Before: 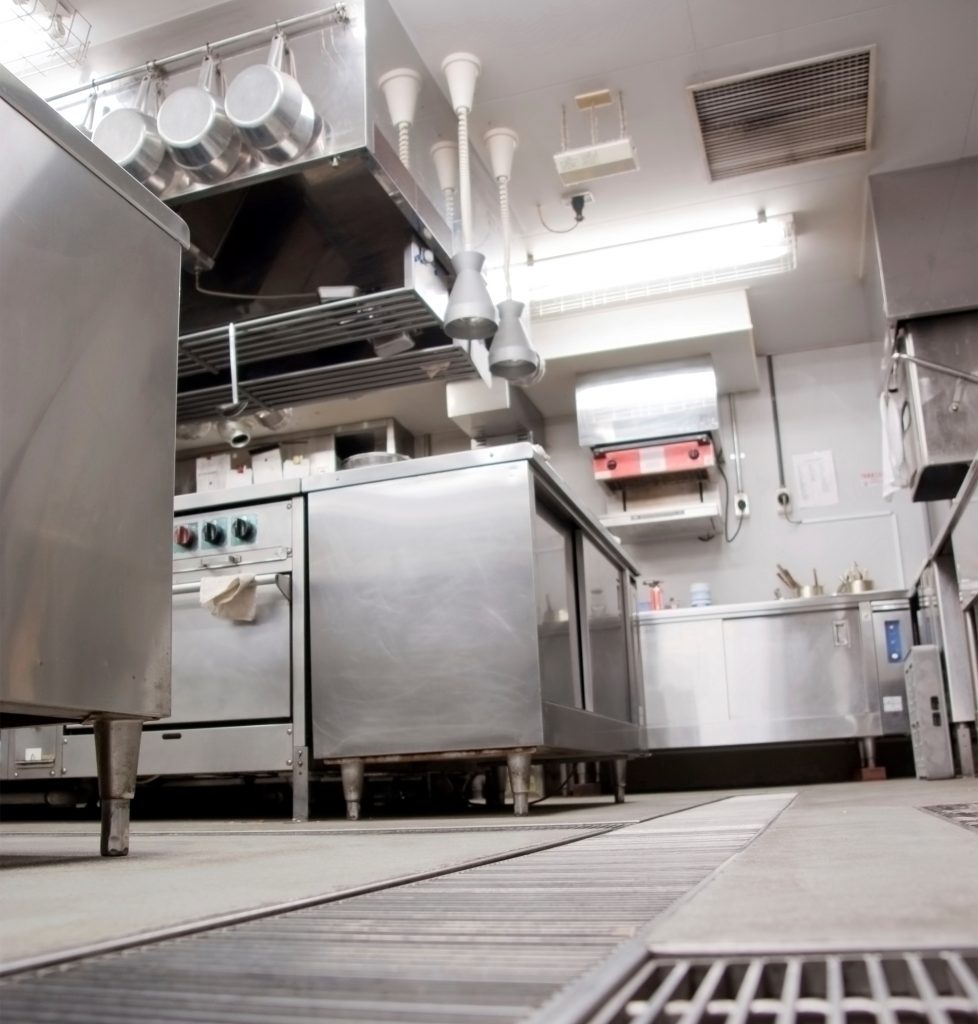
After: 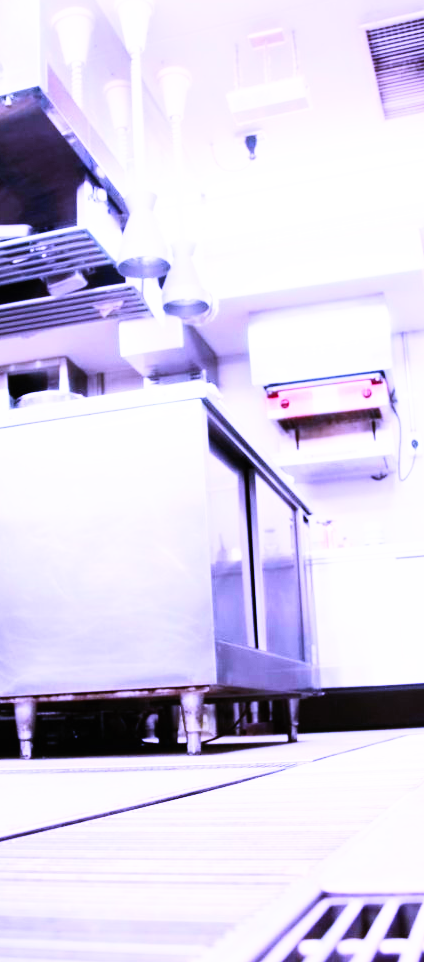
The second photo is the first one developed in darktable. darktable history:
white balance: red 0.98, blue 1.61
base curve: curves: ch0 [(0, 0) (0.007, 0.004) (0.027, 0.03) (0.046, 0.07) (0.207, 0.54) (0.442, 0.872) (0.673, 0.972) (1, 1)], preserve colors none
crop: left 33.452%, top 6.025%, right 23.155%
contrast brightness saturation: contrast 0.2, brightness 0.16, saturation 0.22
